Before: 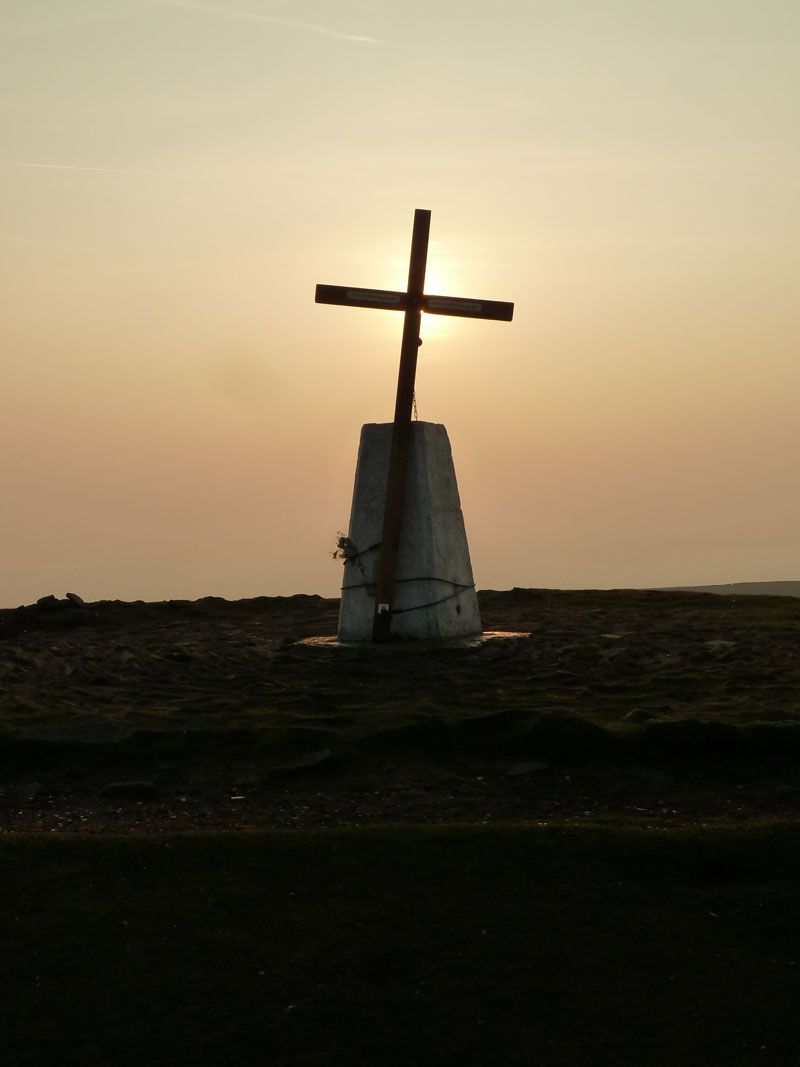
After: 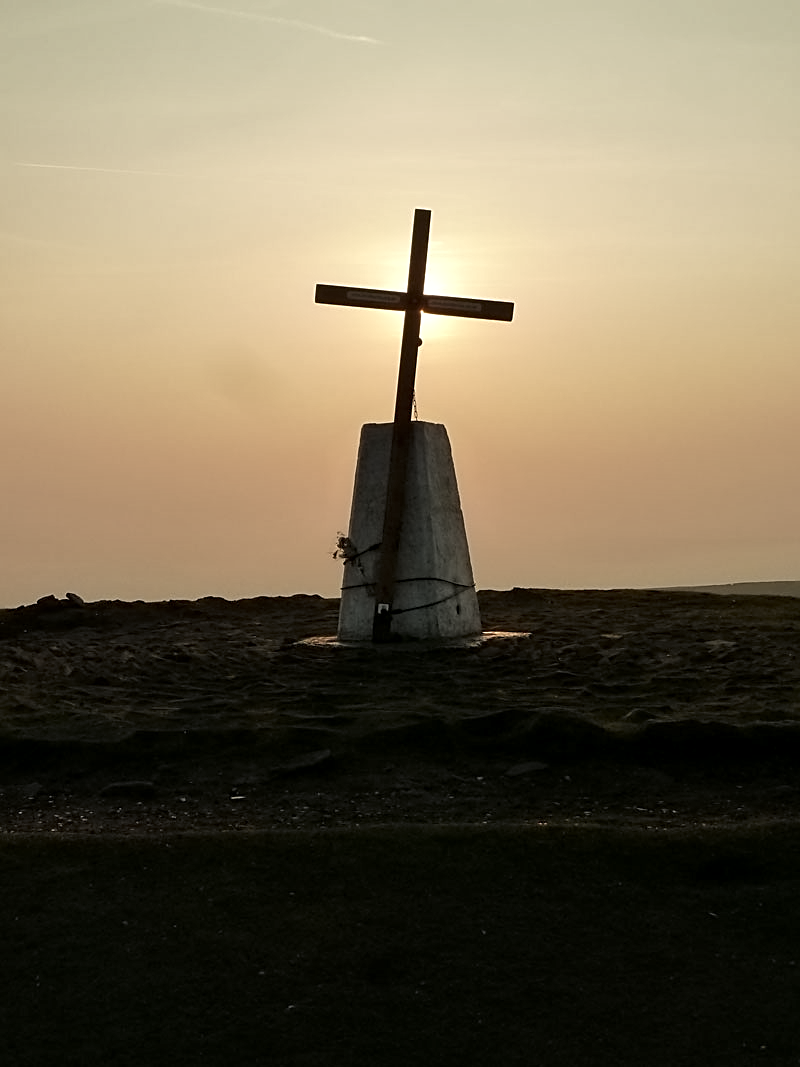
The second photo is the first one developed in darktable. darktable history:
sharpen: on, module defaults
levels: mode automatic
local contrast: highlights 100%, shadows 100%, detail 131%, midtone range 0.2
shadows and highlights: shadows 20.55, highlights -20.99, soften with gaussian
contrast equalizer: y [[0.5 ×6], [0.5 ×6], [0.5 ×6], [0 ×6], [0, 0.039, 0.251, 0.29, 0.293, 0.292]]
